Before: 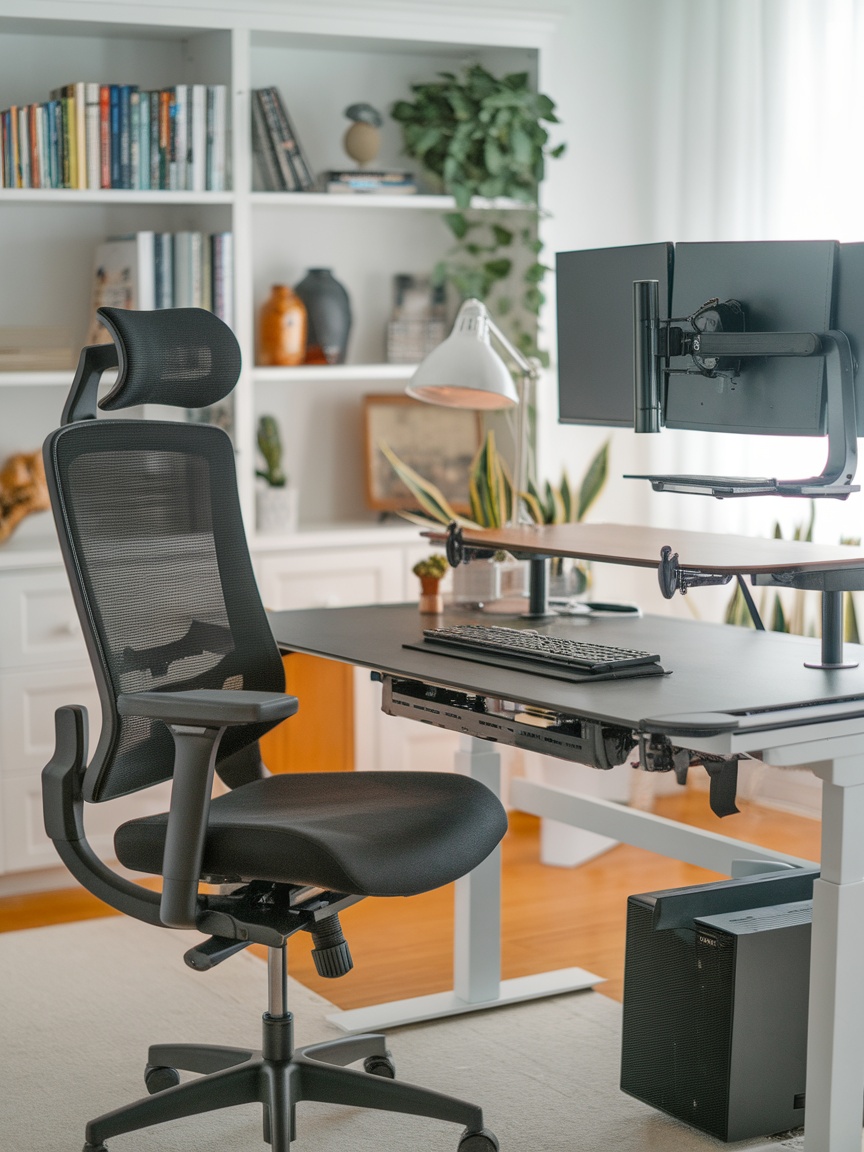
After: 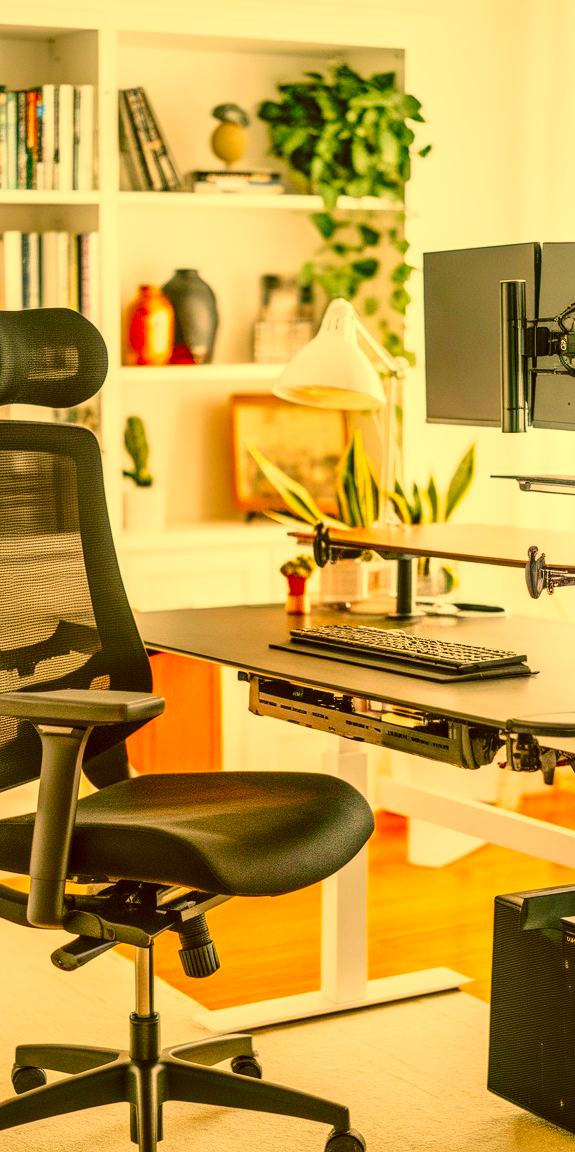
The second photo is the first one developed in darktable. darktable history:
tone equalizer: -8 EV -0.417 EV, -7 EV -0.389 EV, -6 EV -0.333 EV, -5 EV -0.222 EV, -3 EV 0.222 EV, -2 EV 0.333 EV, -1 EV 0.389 EV, +0 EV 0.417 EV, edges refinement/feathering 500, mask exposure compensation -1.57 EV, preserve details no
base curve: curves: ch0 [(0, 0) (0.028, 0.03) (0.121, 0.232) (0.46, 0.748) (0.859, 0.968) (1, 1)], preserve colors none
local contrast: detail 130%
white balance: emerald 1
crop: left 15.419%, right 17.914%
color correction: highlights a* 10.44, highlights b* 30.04, shadows a* 2.73, shadows b* 17.51, saturation 1.72
